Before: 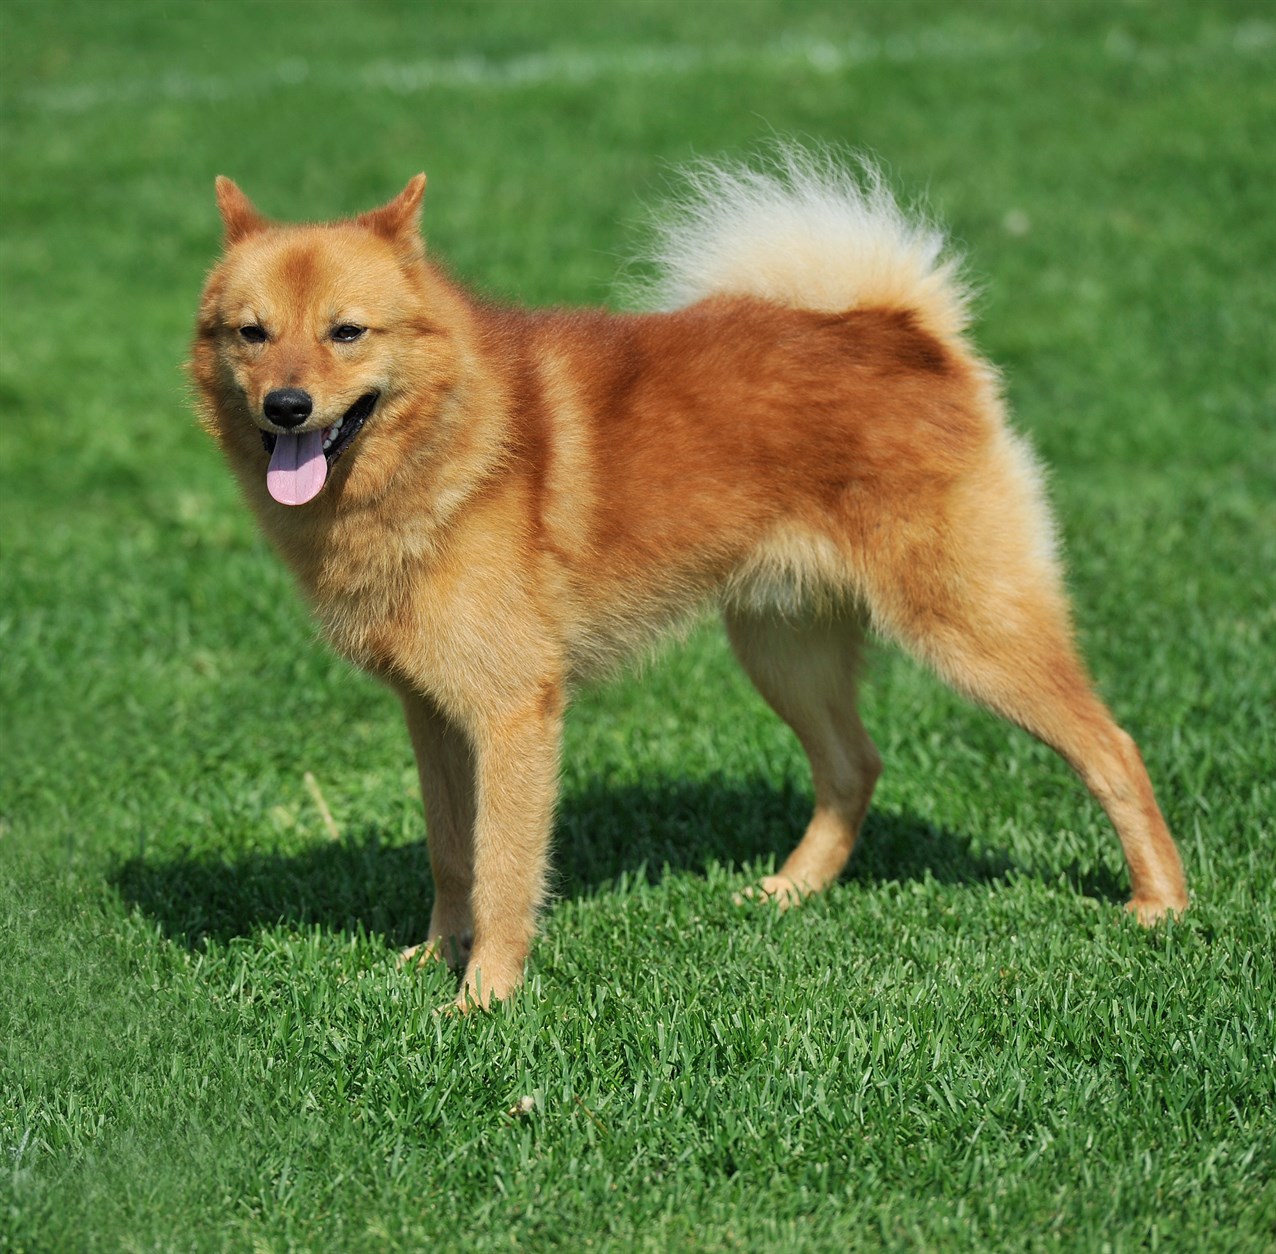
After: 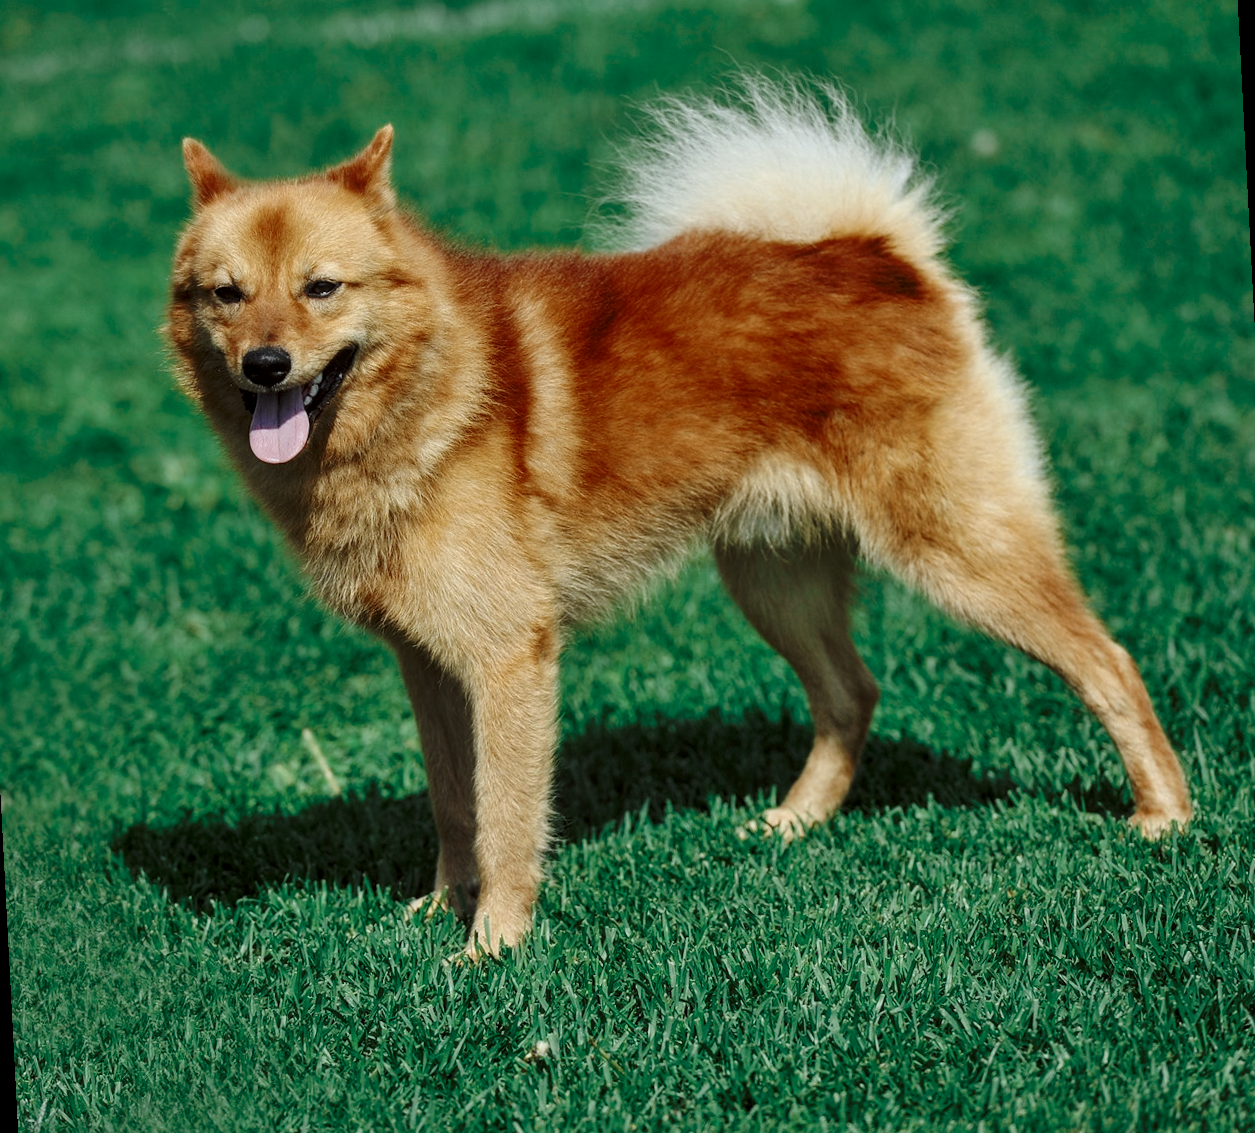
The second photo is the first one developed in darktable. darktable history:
color correction: highlights a* -2.73, highlights b* -2.09, shadows a* 2.41, shadows b* 2.73
local contrast: on, module defaults
rotate and perspective: rotation -3°, crop left 0.031, crop right 0.968, crop top 0.07, crop bottom 0.93
color zones: curves: ch0 [(0, 0.5) (0.125, 0.4) (0.25, 0.5) (0.375, 0.4) (0.5, 0.4) (0.625, 0.35) (0.75, 0.35) (0.875, 0.5)]; ch1 [(0, 0.35) (0.125, 0.45) (0.25, 0.35) (0.375, 0.35) (0.5, 0.35) (0.625, 0.35) (0.75, 0.45) (0.875, 0.35)]; ch2 [(0, 0.6) (0.125, 0.5) (0.25, 0.5) (0.375, 0.6) (0.5, 0.6) (0.625, 0.5) (0.75, 0.5) (0.875, 0.5)]
base curve: curves: ch0 [(0, 0) (0.073, 0.04) (0.157, 0.139) (0.492, 0.492) (0.758, 0.758) (1, 1)], preserve colors none
